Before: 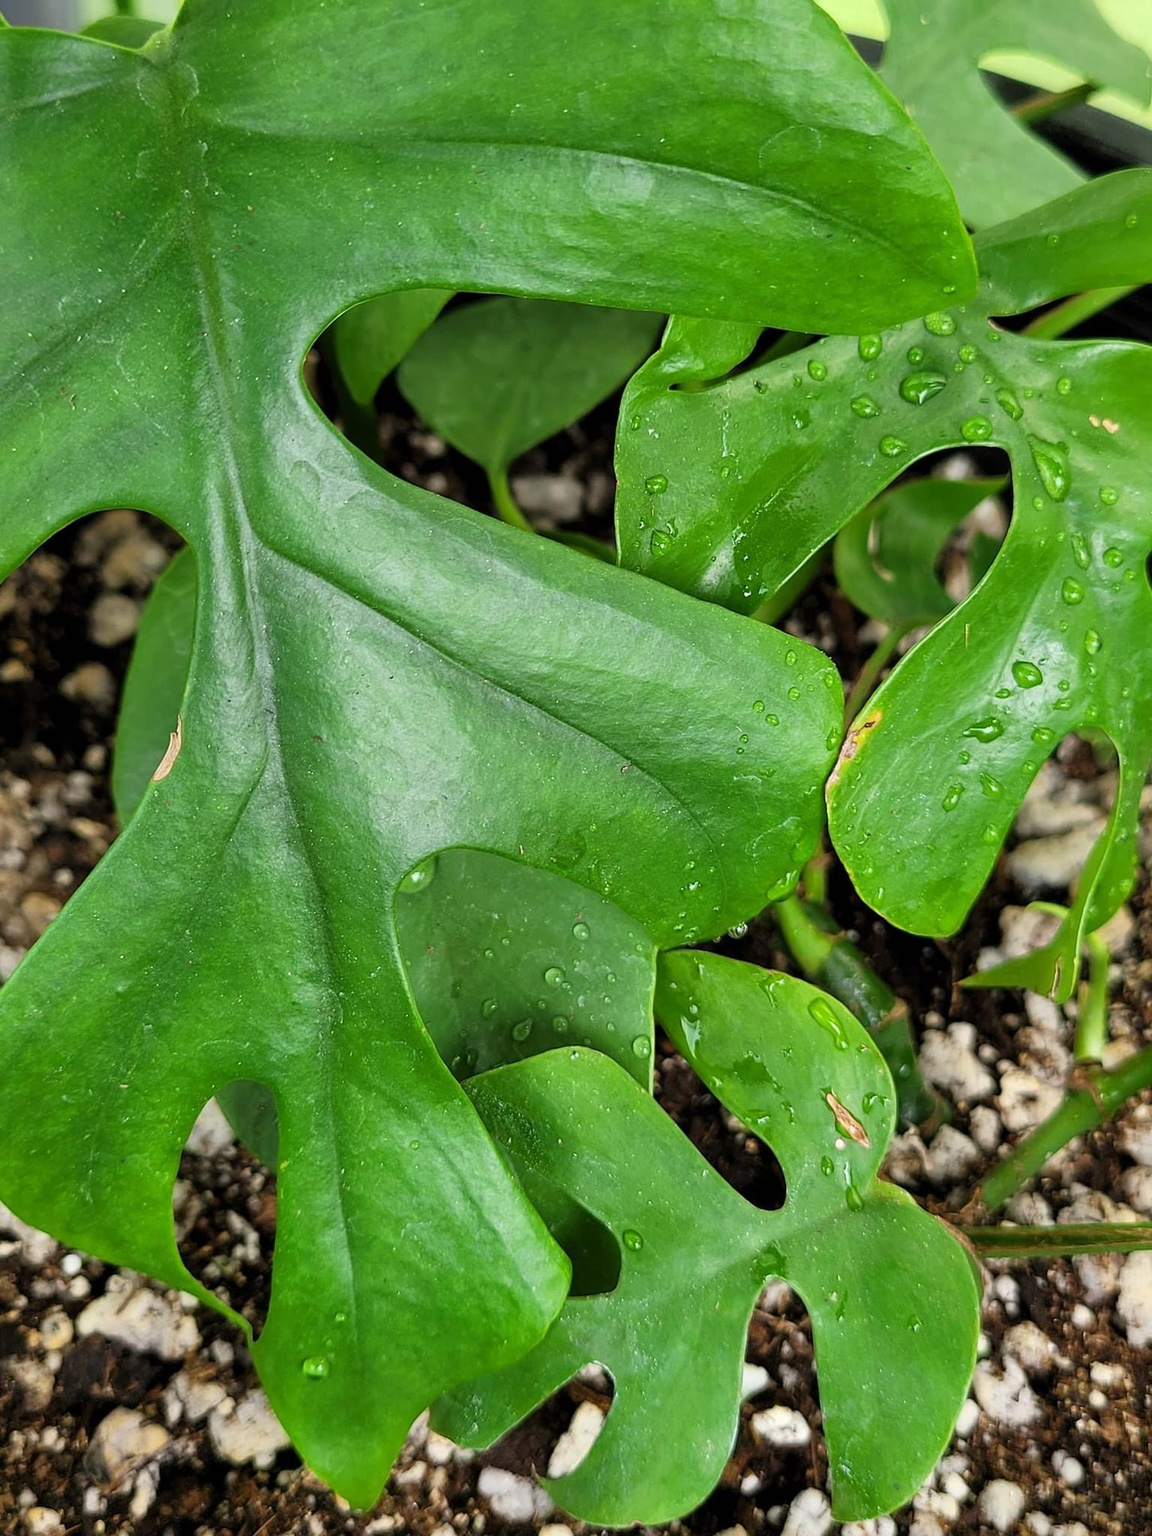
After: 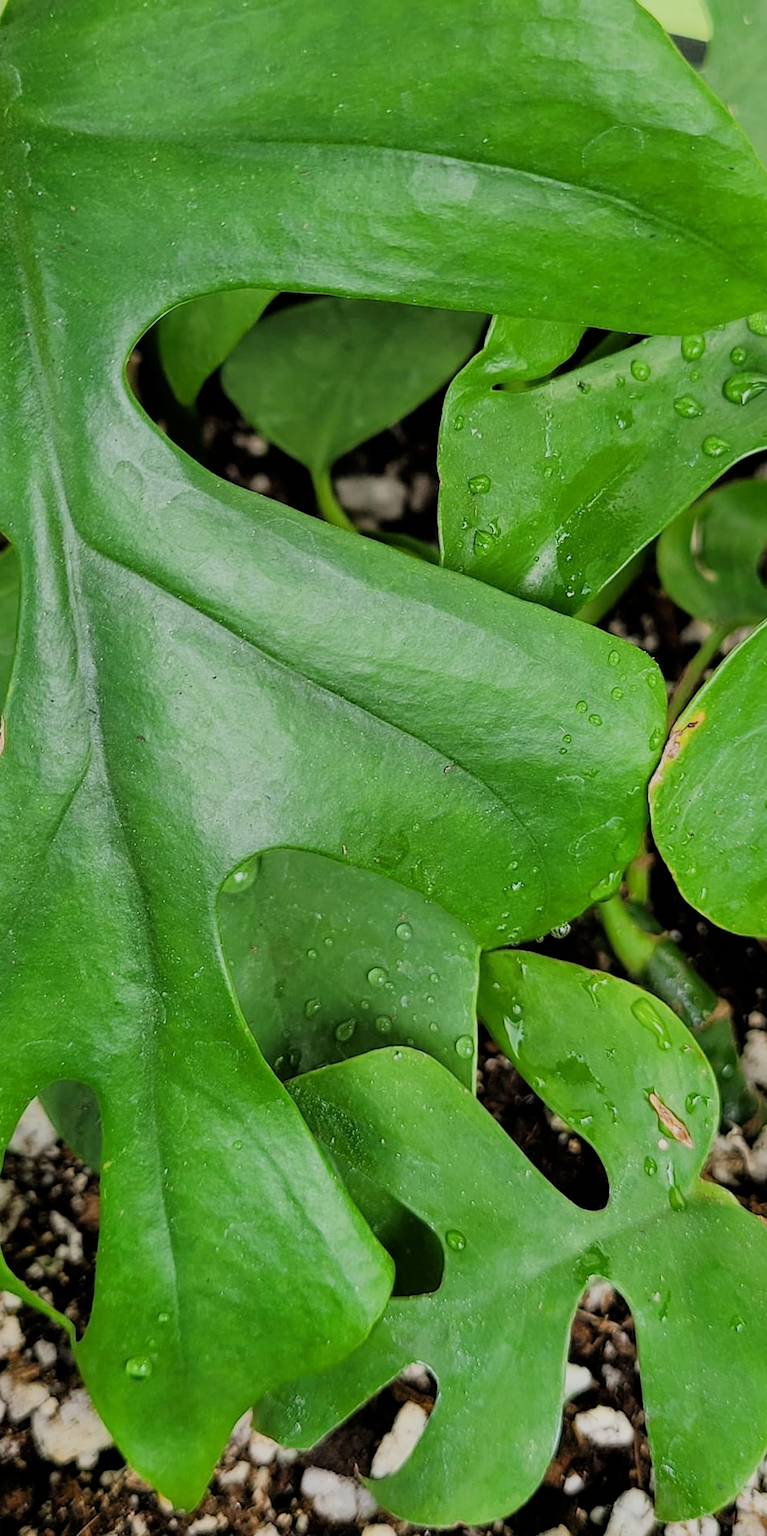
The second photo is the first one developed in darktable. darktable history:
crop: left 15.419%, right 17.914%
filmic rgb: black relative exposure -7.65 EV, white relative exposure 4.56 EV, hardness 3.61
